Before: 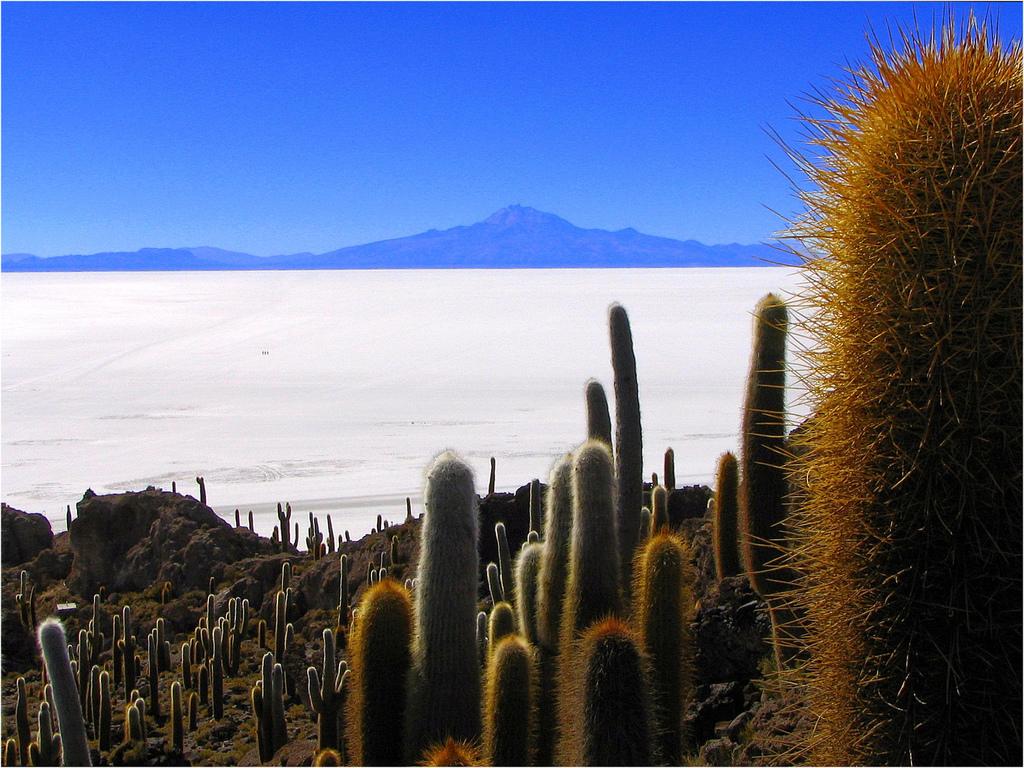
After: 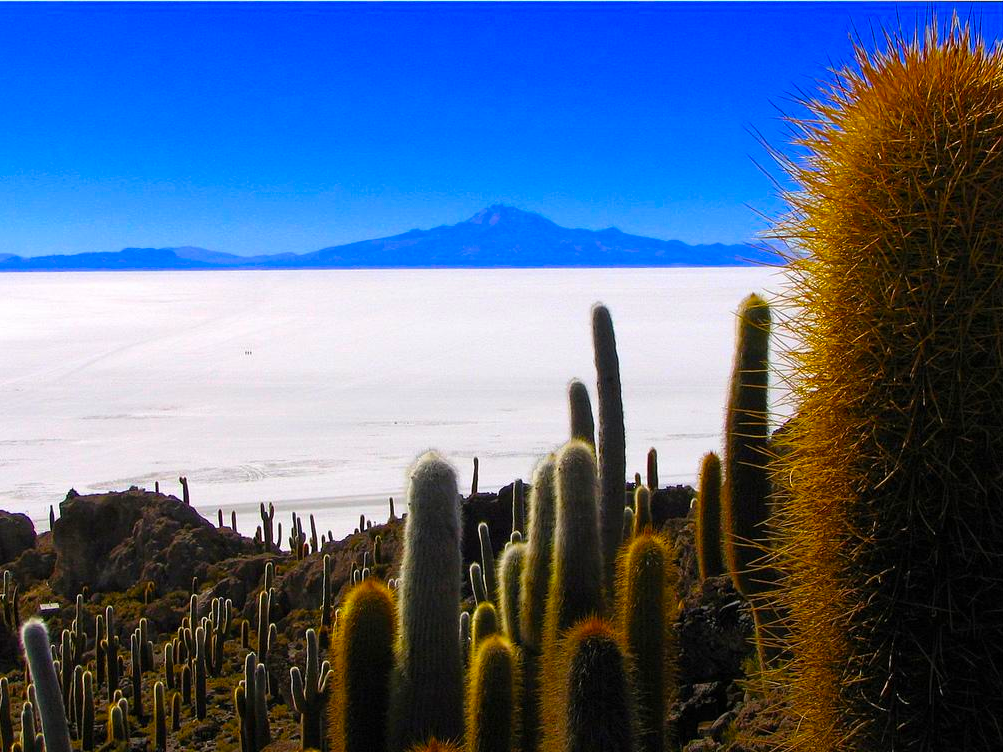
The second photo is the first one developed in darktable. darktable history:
color balance rgb: perceptual saturation grading › global saturation 40%, global vibrance 15%
crop: left 1.743%, right 0.268%, bottom 2.011%
